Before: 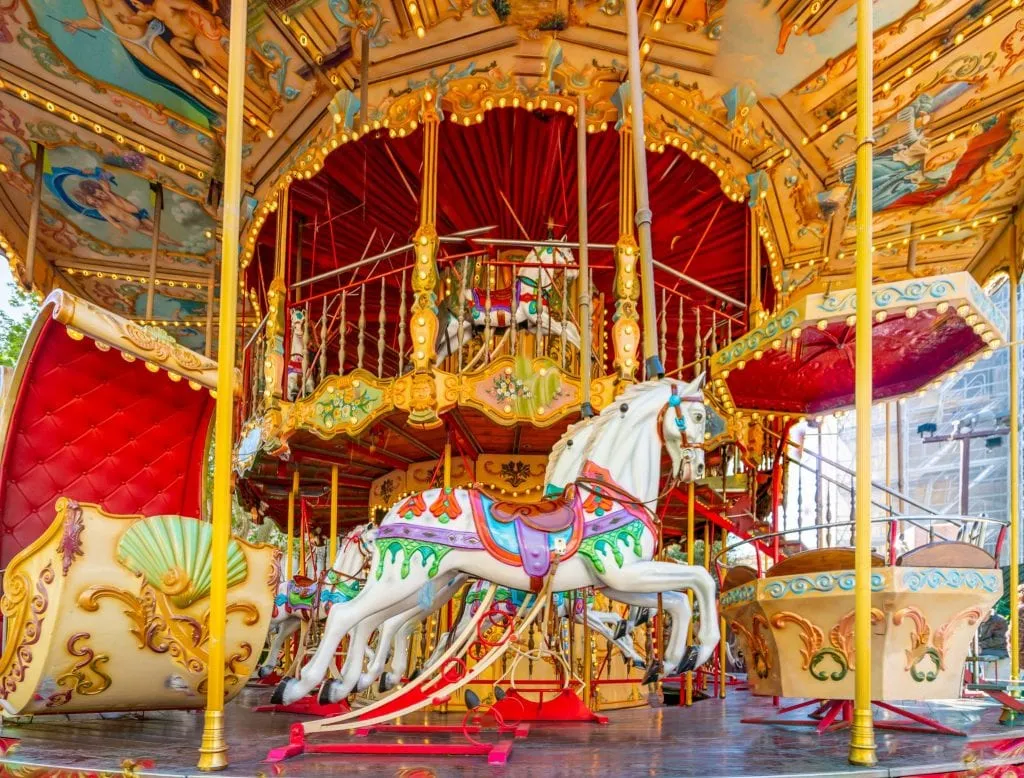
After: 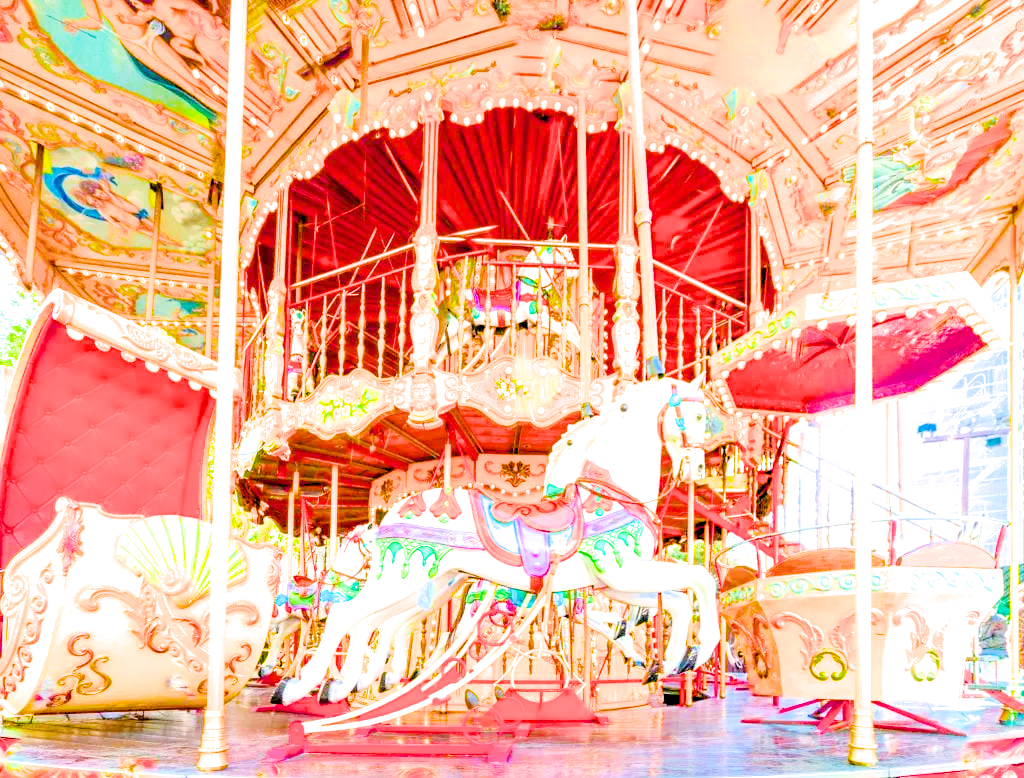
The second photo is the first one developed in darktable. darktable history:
filmic rgb: black relative exposure -7.32 EV, white relative exposure 5.09 EV, hardness 3.2
exposure: black level correction 0.001, exposure 1.822 EV, compensate exposure bias true, compensate highlight preservation false
color balance rgb: linear chroma grading › global chroma 10%, perceptual saturation grading › global saturation 40%, perceptual brilliance grading › global brilliance 30%, global vibrance 20%
rgb levels: levels [[0.01, 0.419, 0.839], [0, 0.5, 1], [0, 0.5, 1]]
